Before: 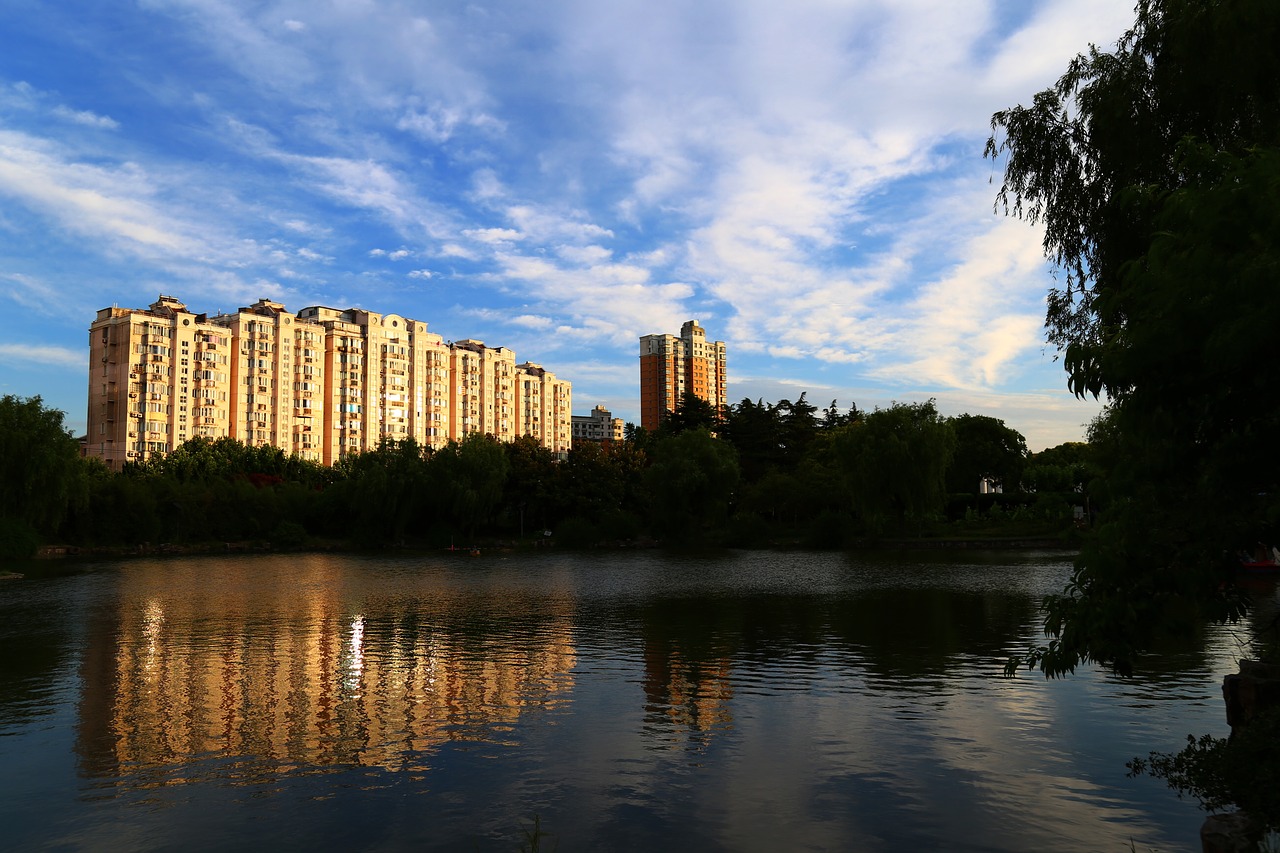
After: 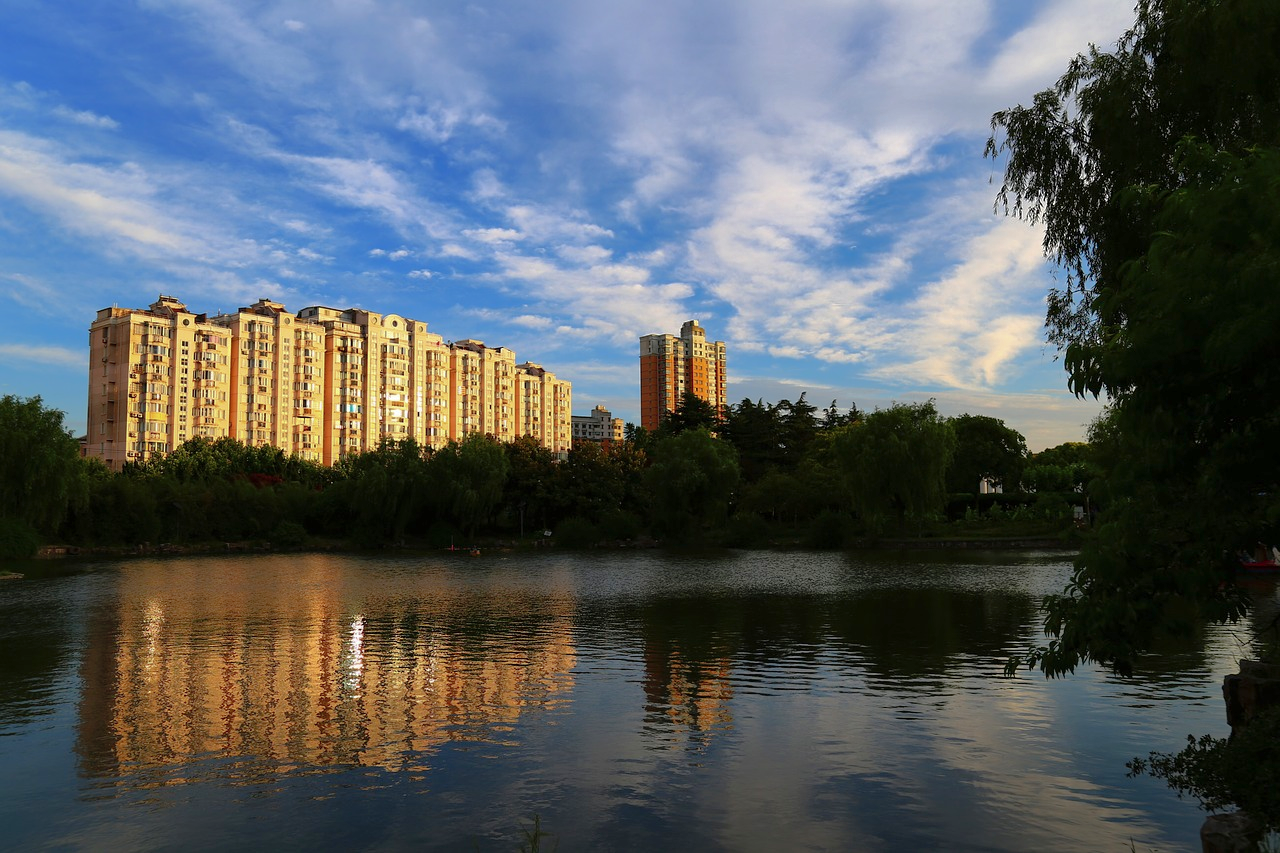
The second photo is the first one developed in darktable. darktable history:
shadows and highlights: highlights -59.95
